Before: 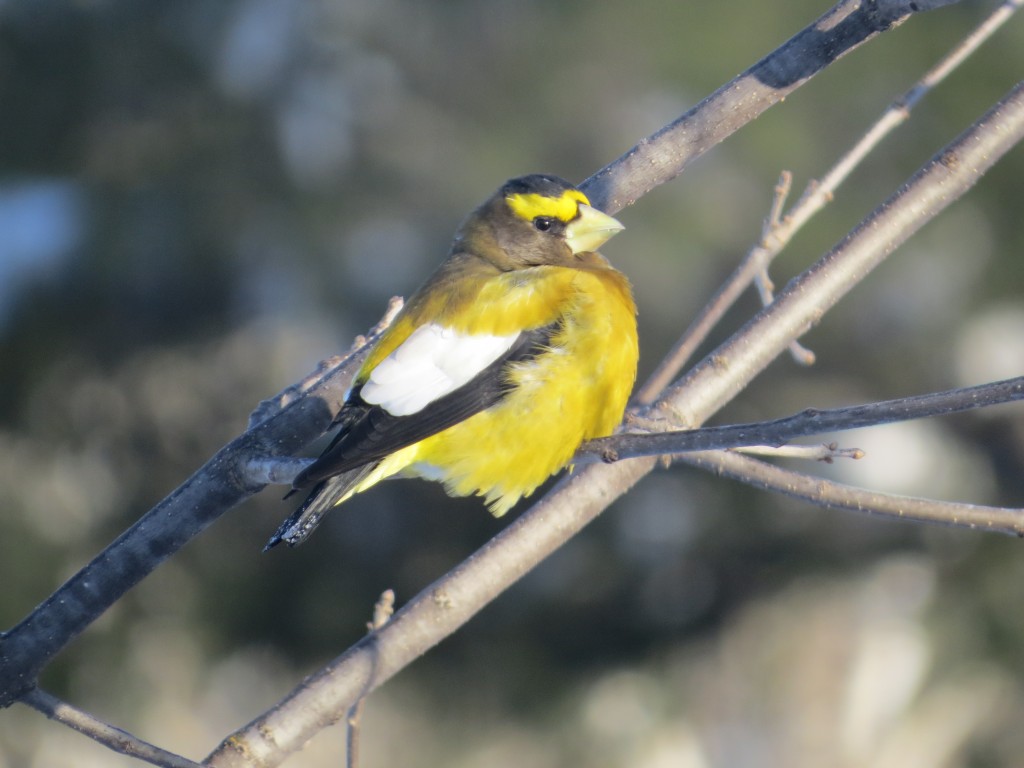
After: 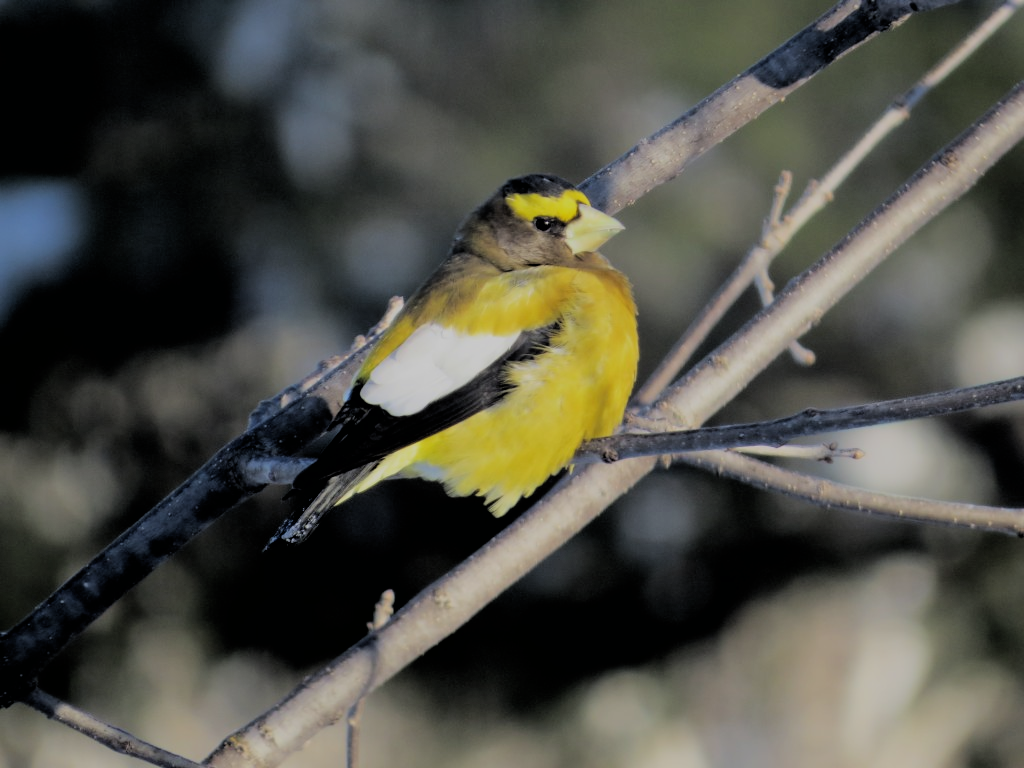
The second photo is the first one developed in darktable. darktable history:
exposure: exposure -0.469 EV, compensate exposure bias true, compensate highlight preservation false
filmic rgb: black relative exposure -2.94 EV, white relative exposure 4.56 EV, hardness 1.74, contrast 1.258, color science v6 (2022), iterations of high-quality reconstruction 0
